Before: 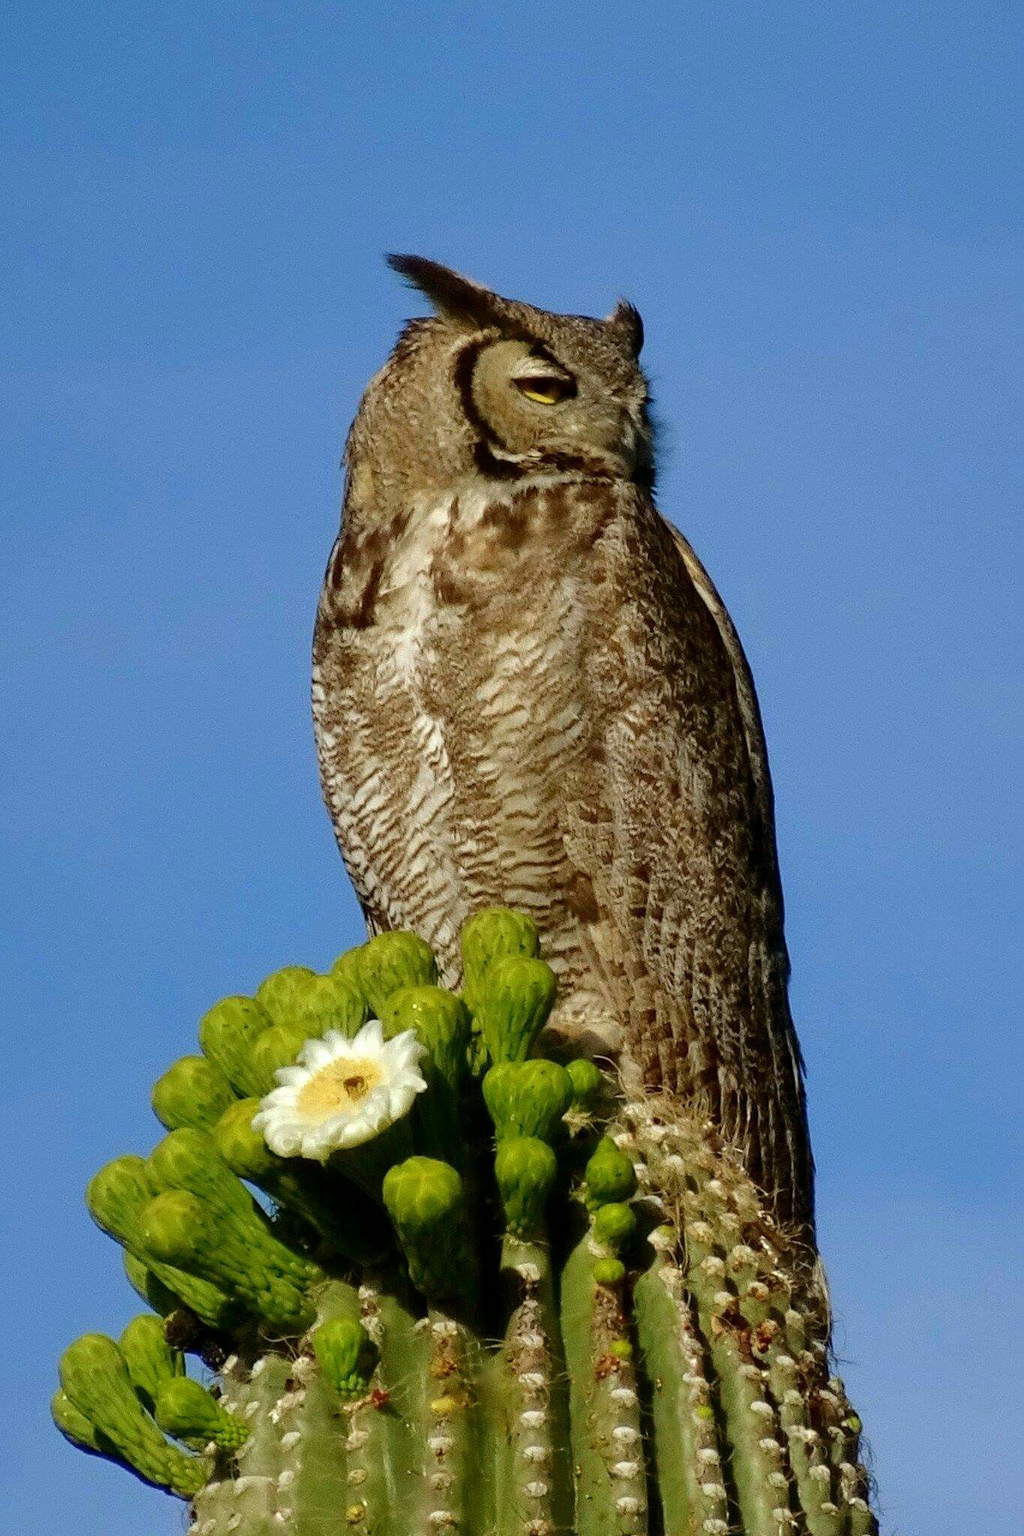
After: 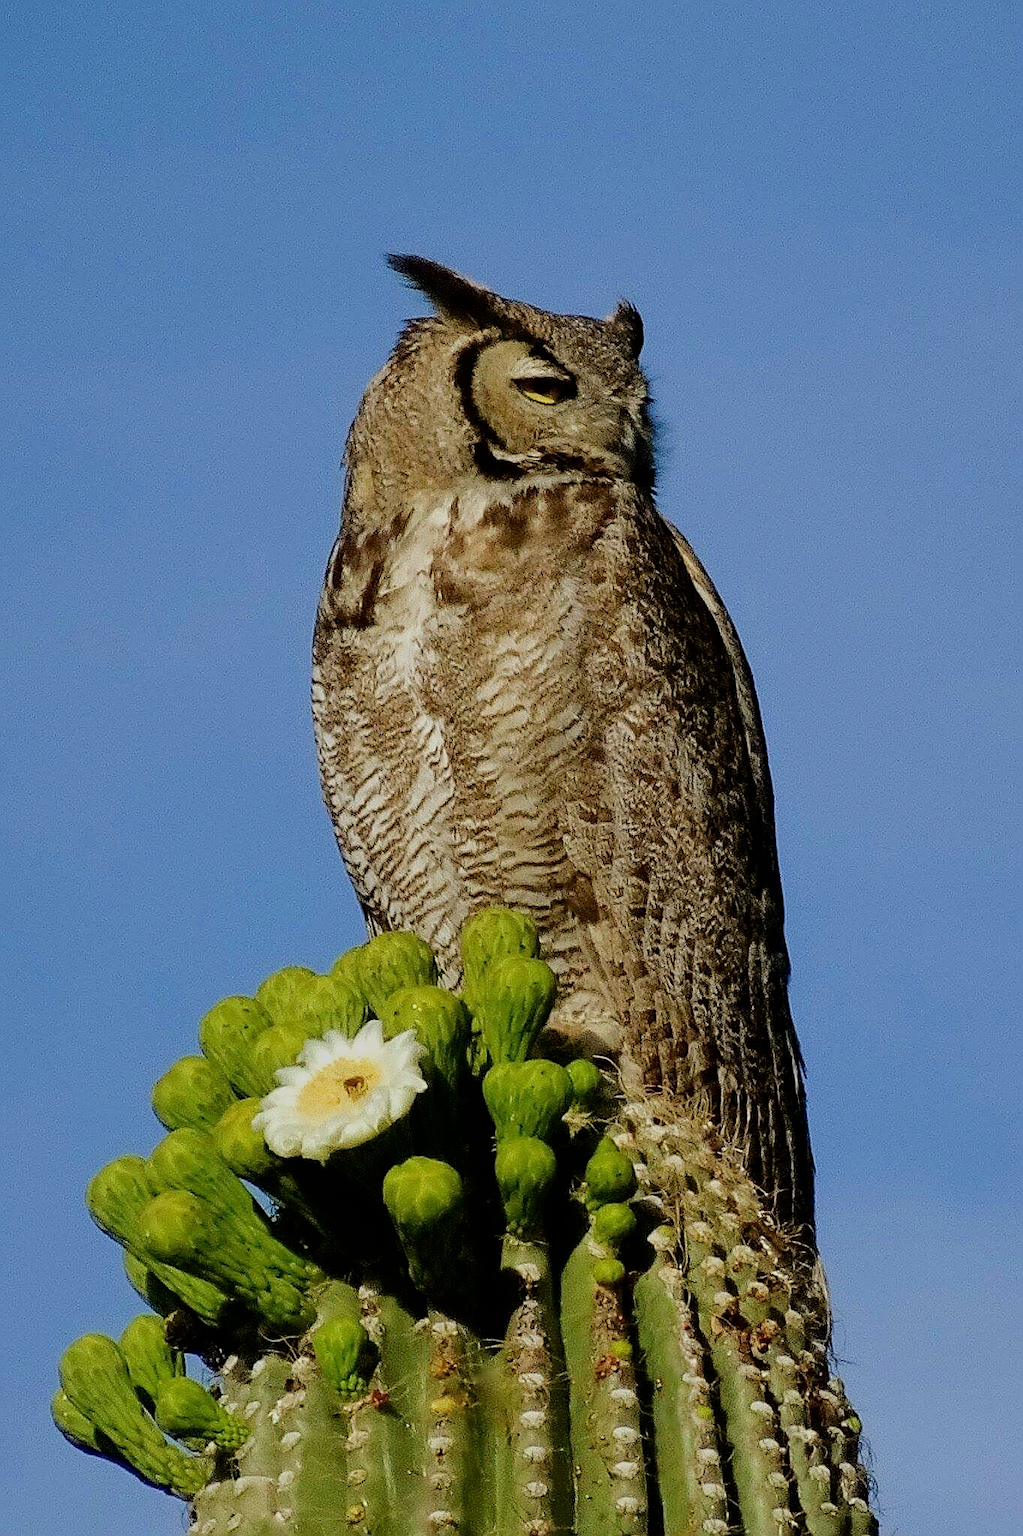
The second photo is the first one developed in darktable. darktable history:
filmic rgb: black relative exposure -7.65 EV, white relative exposure 4.56 EV, hardness 3.61
sharpen: radius 1.4, amount 1.25, threshold 0.7
